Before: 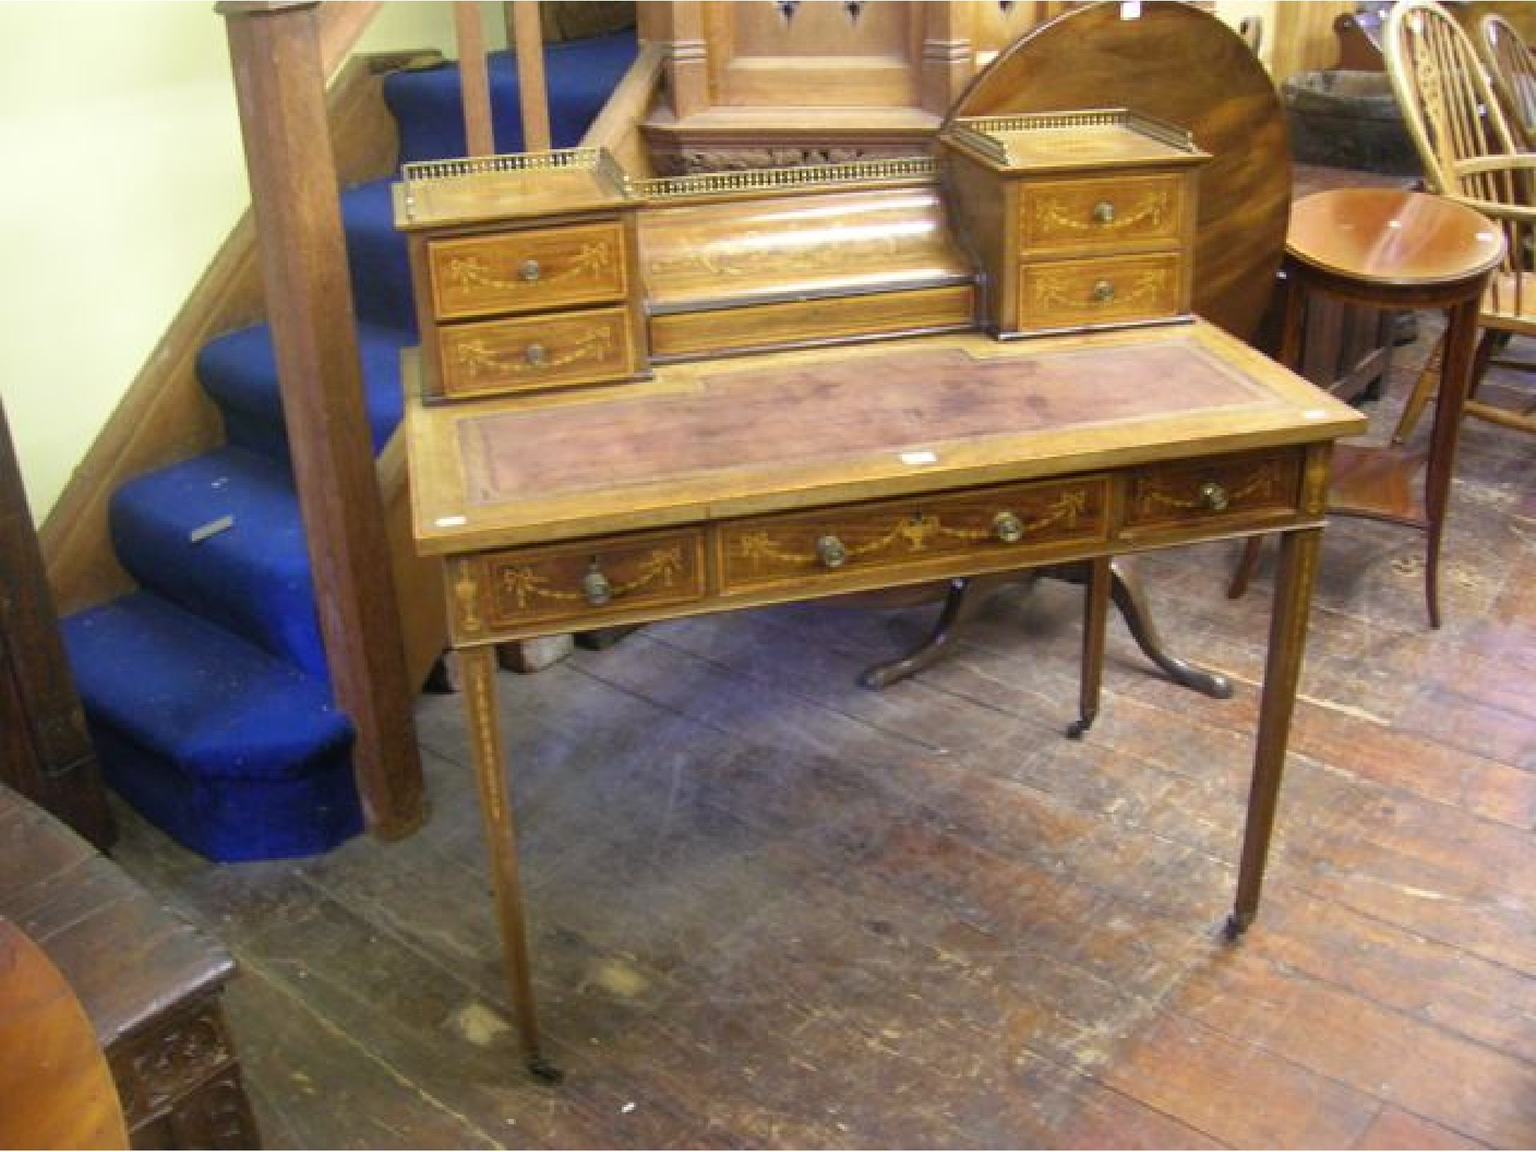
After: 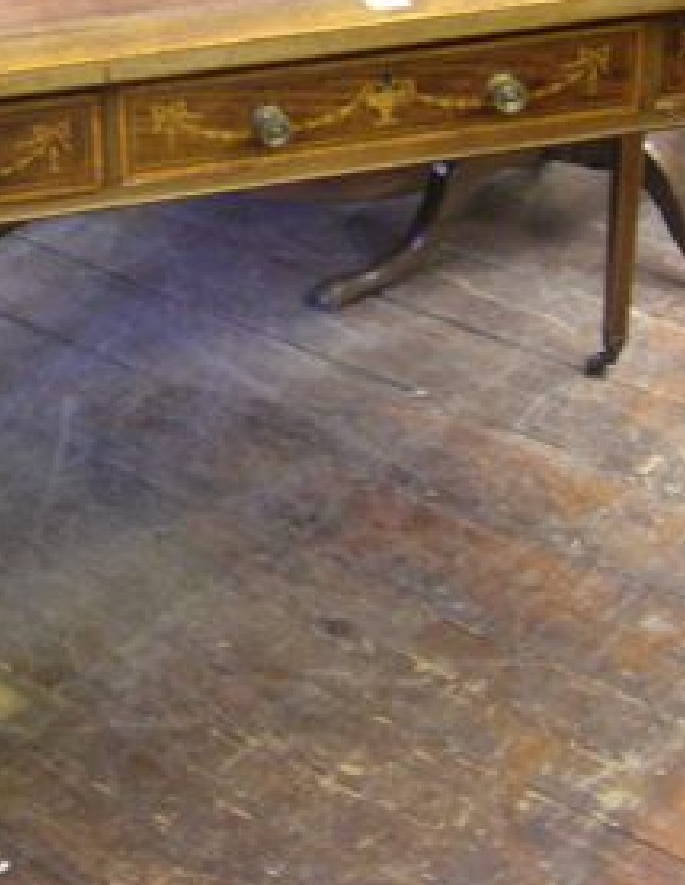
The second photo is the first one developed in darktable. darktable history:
crop: left 40.882%, top 39.67%, right 25.661%, bottom 2.676%
shadows and highlights: radius 127.51, shadows 30.3, highlights -30.99, low approximation 0.01, soften with gaussian
